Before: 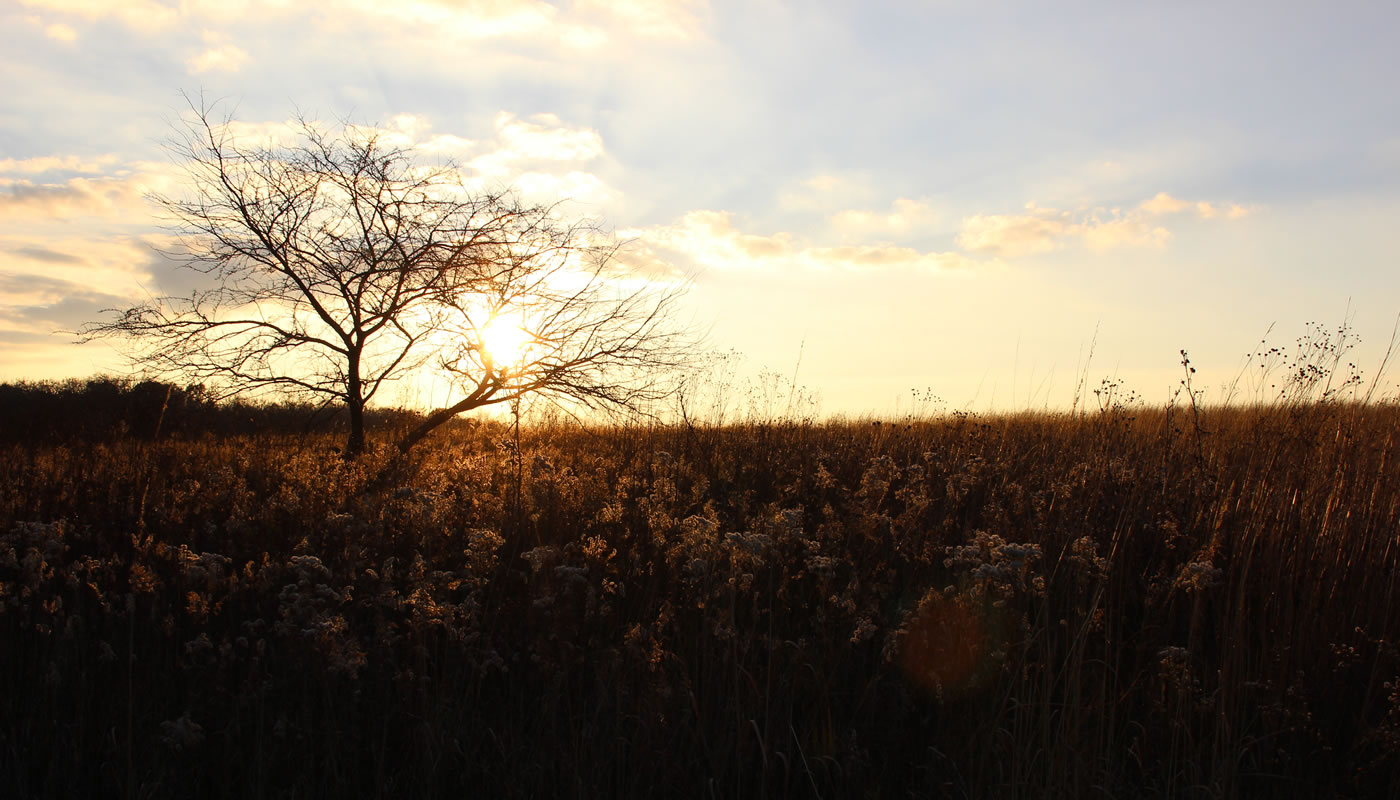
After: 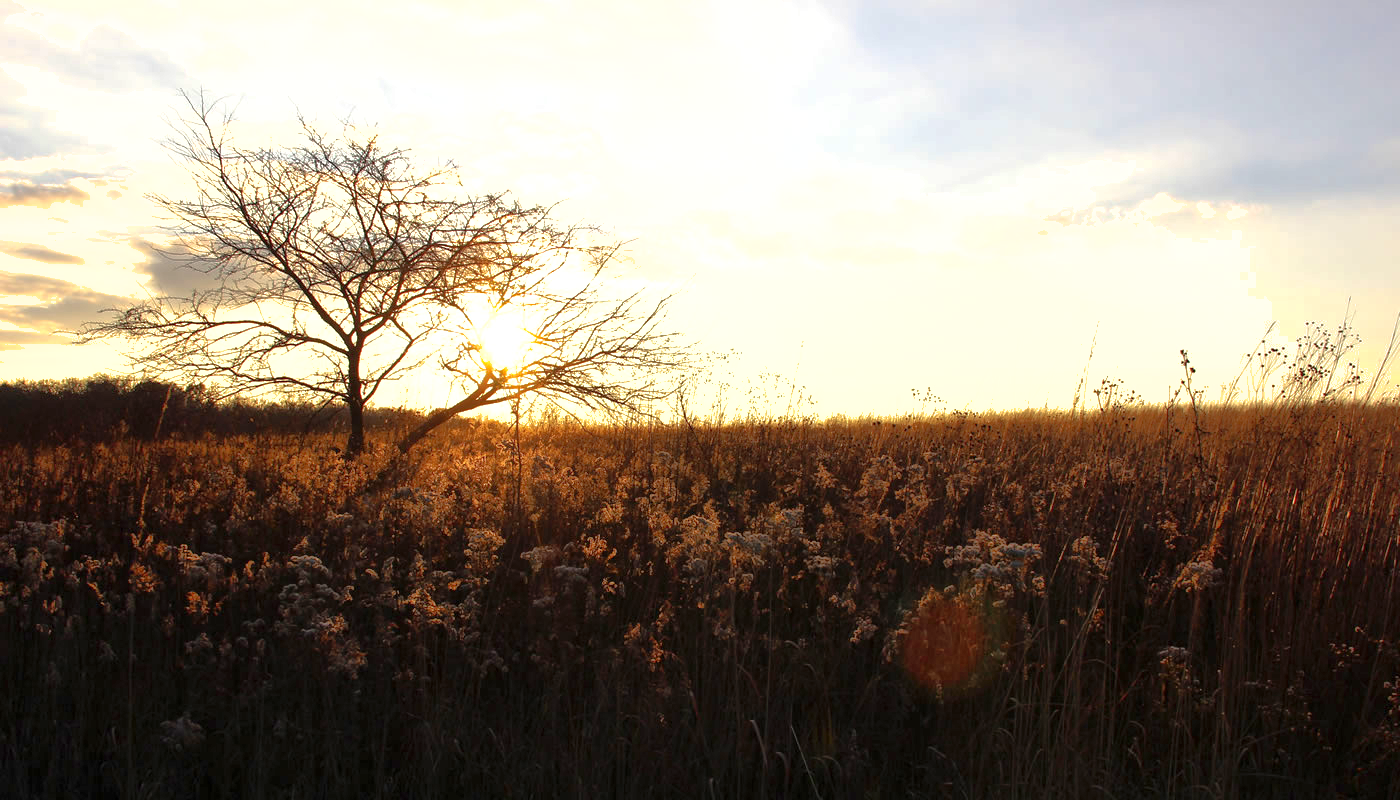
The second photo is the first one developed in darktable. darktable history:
shadows and highlights: on, module defaults
exposure: black level correction 0.001, exposure 0.5 EV, compensate exposure bias true, compensate highlight preservation false
